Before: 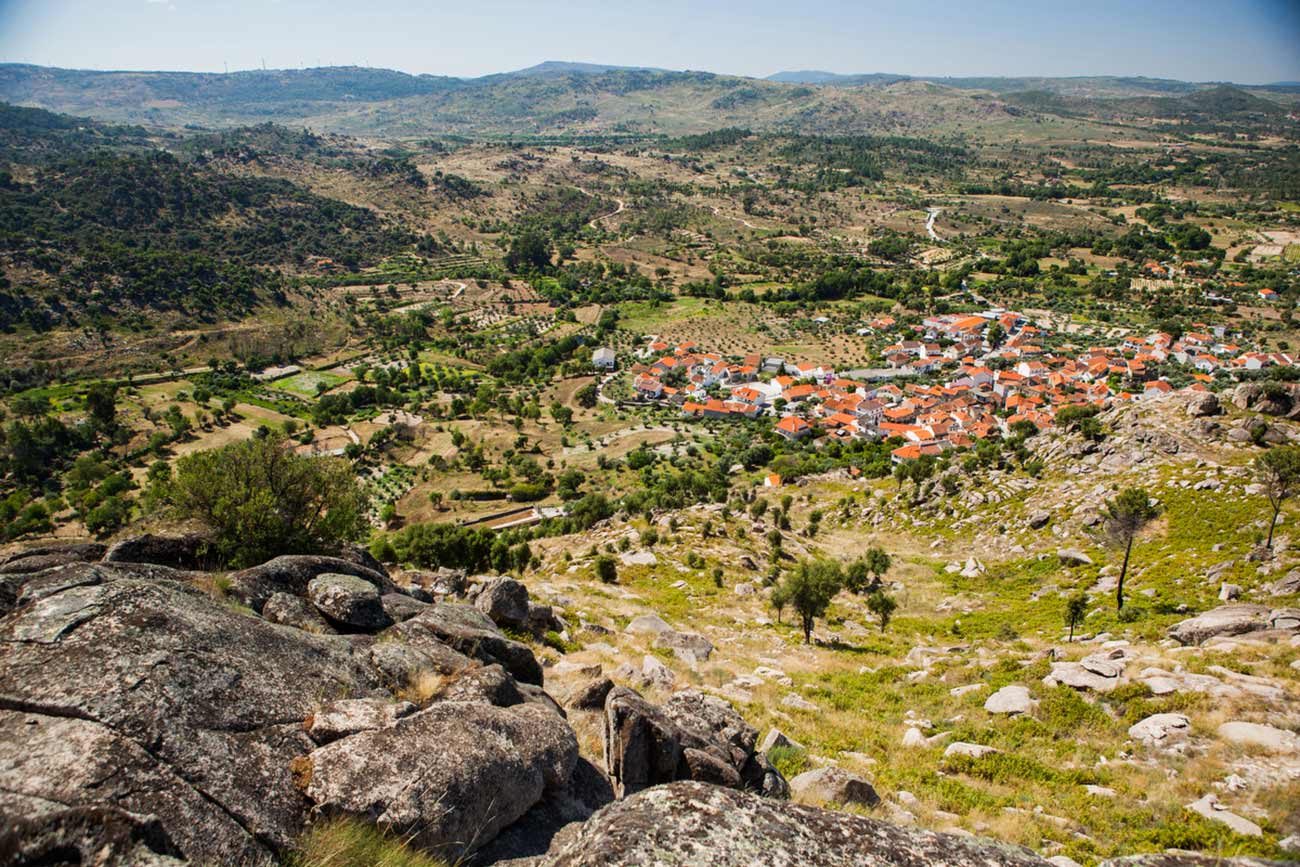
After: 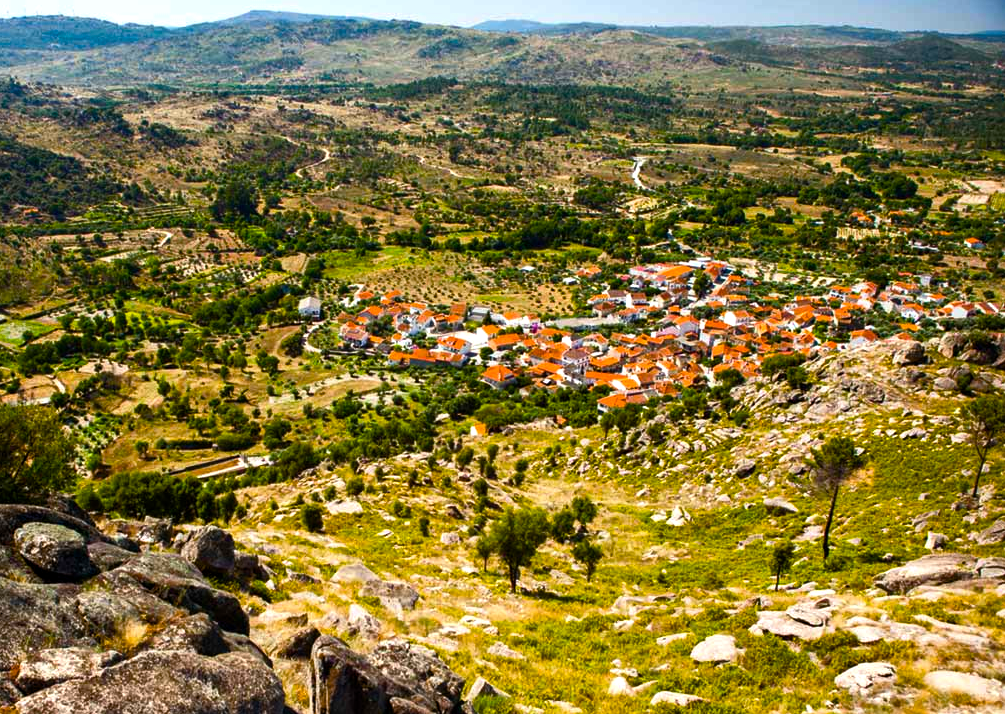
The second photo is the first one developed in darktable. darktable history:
exposure: exposure -0.014 EV, compensate highlight preservation false
local contrast: mode bilateral grid, contrast 10, coarseness 25, detail 115%, midtone range 0.2
color balance rgb: linear chroma grading › global chroma 9.112%, perceptual saturation grading › global saturation 20%, perceptual saturation grading › highlights 1.652%, perceptual saturation grading › shadows 50.126%, perceptual brilliance grading › highlights 14.395%, perceptual brilliance grading › mid-tones -5.905%, perceptual brilliance grading › shadows -27.621%, global vibrance 20%
crop: left 22.651%, top 5.926%, bottom 11.689%
